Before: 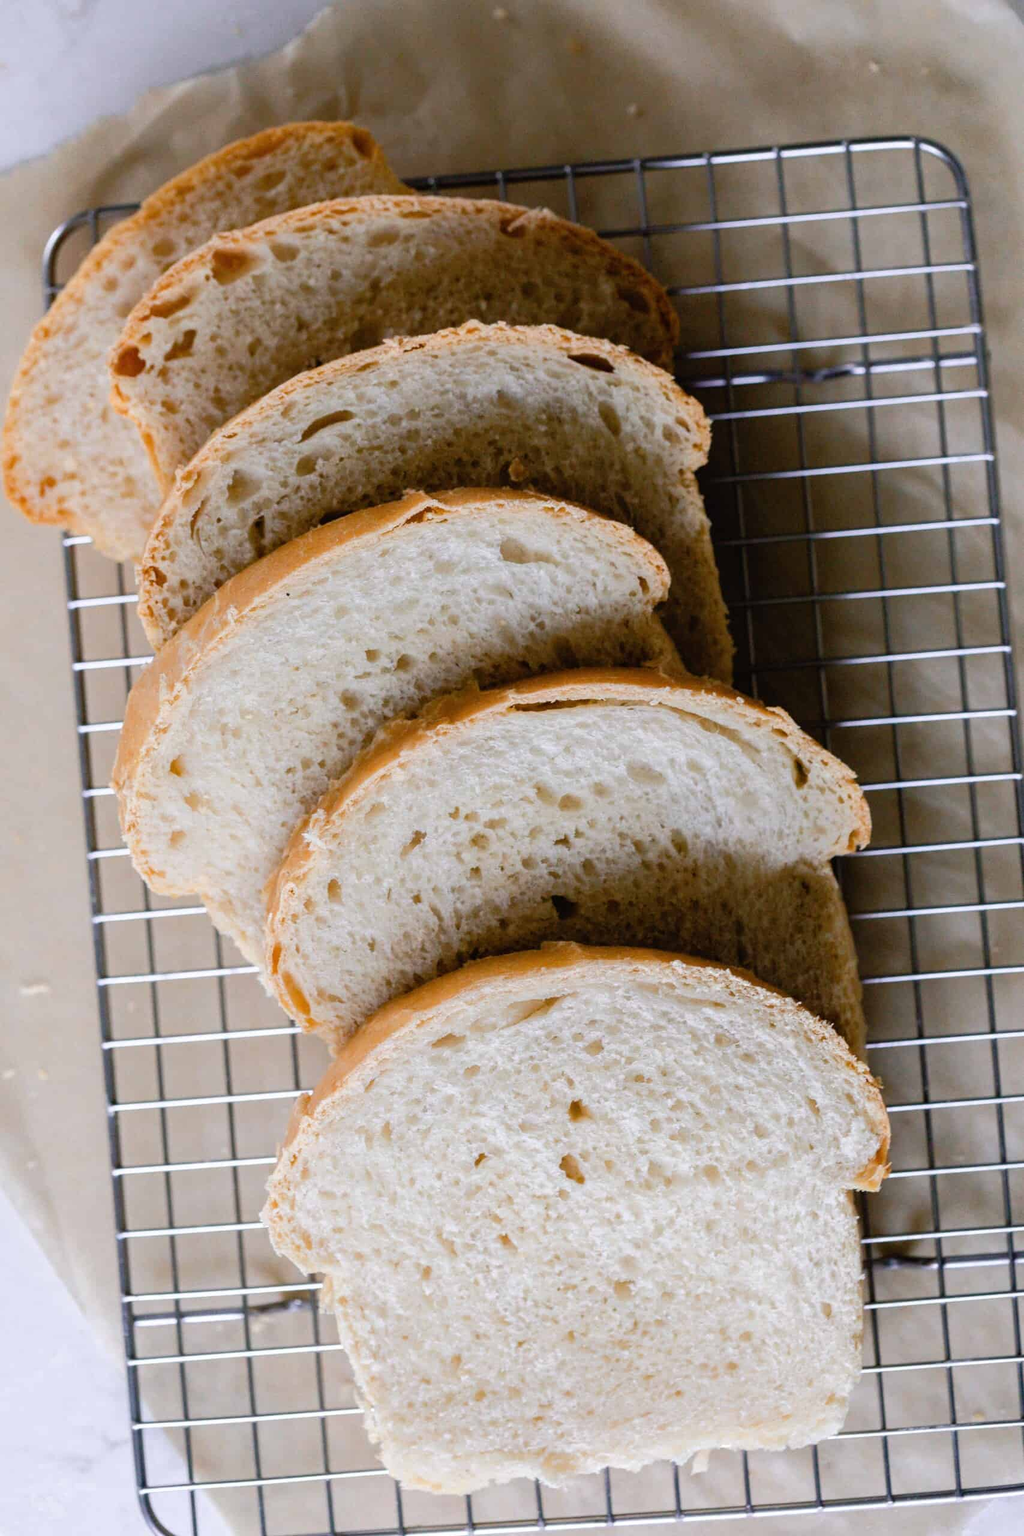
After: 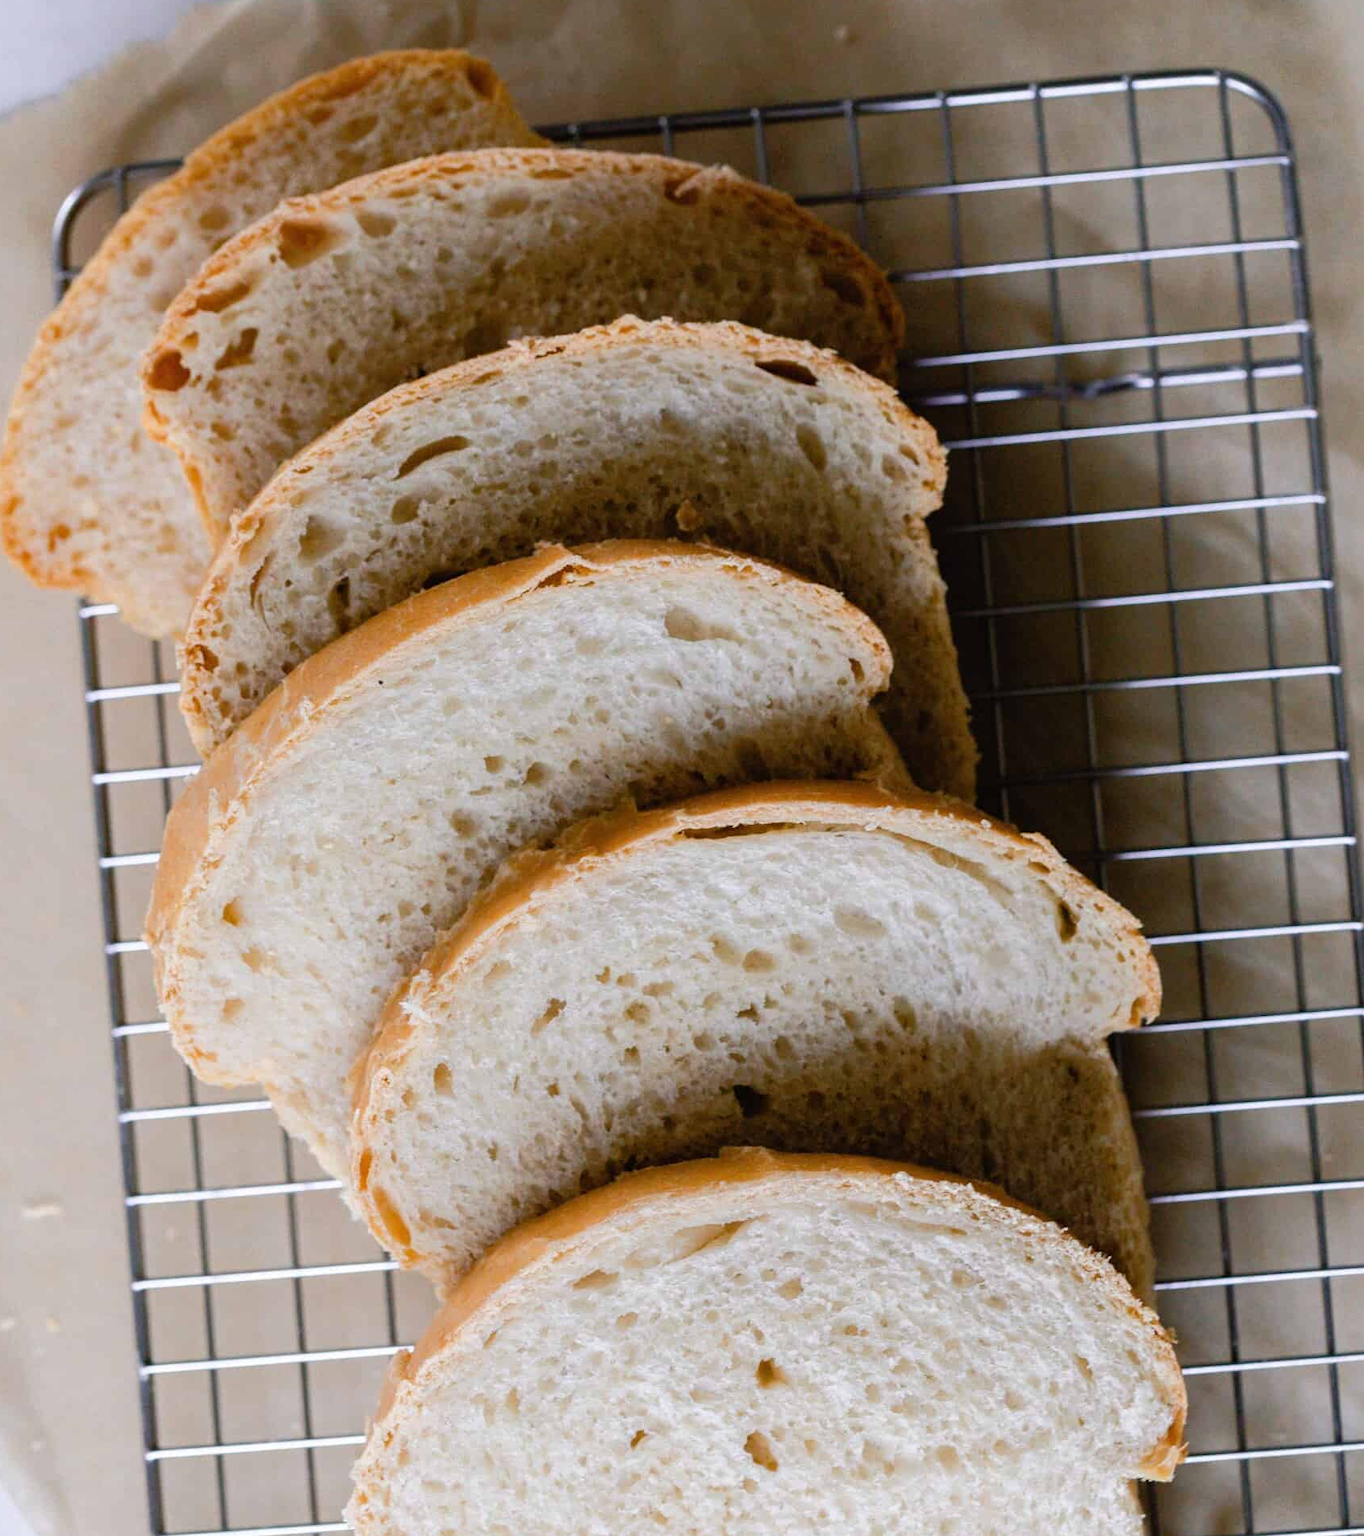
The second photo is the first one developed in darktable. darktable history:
crop: left 0.395%, top 5.516%, bottom 19.757%
